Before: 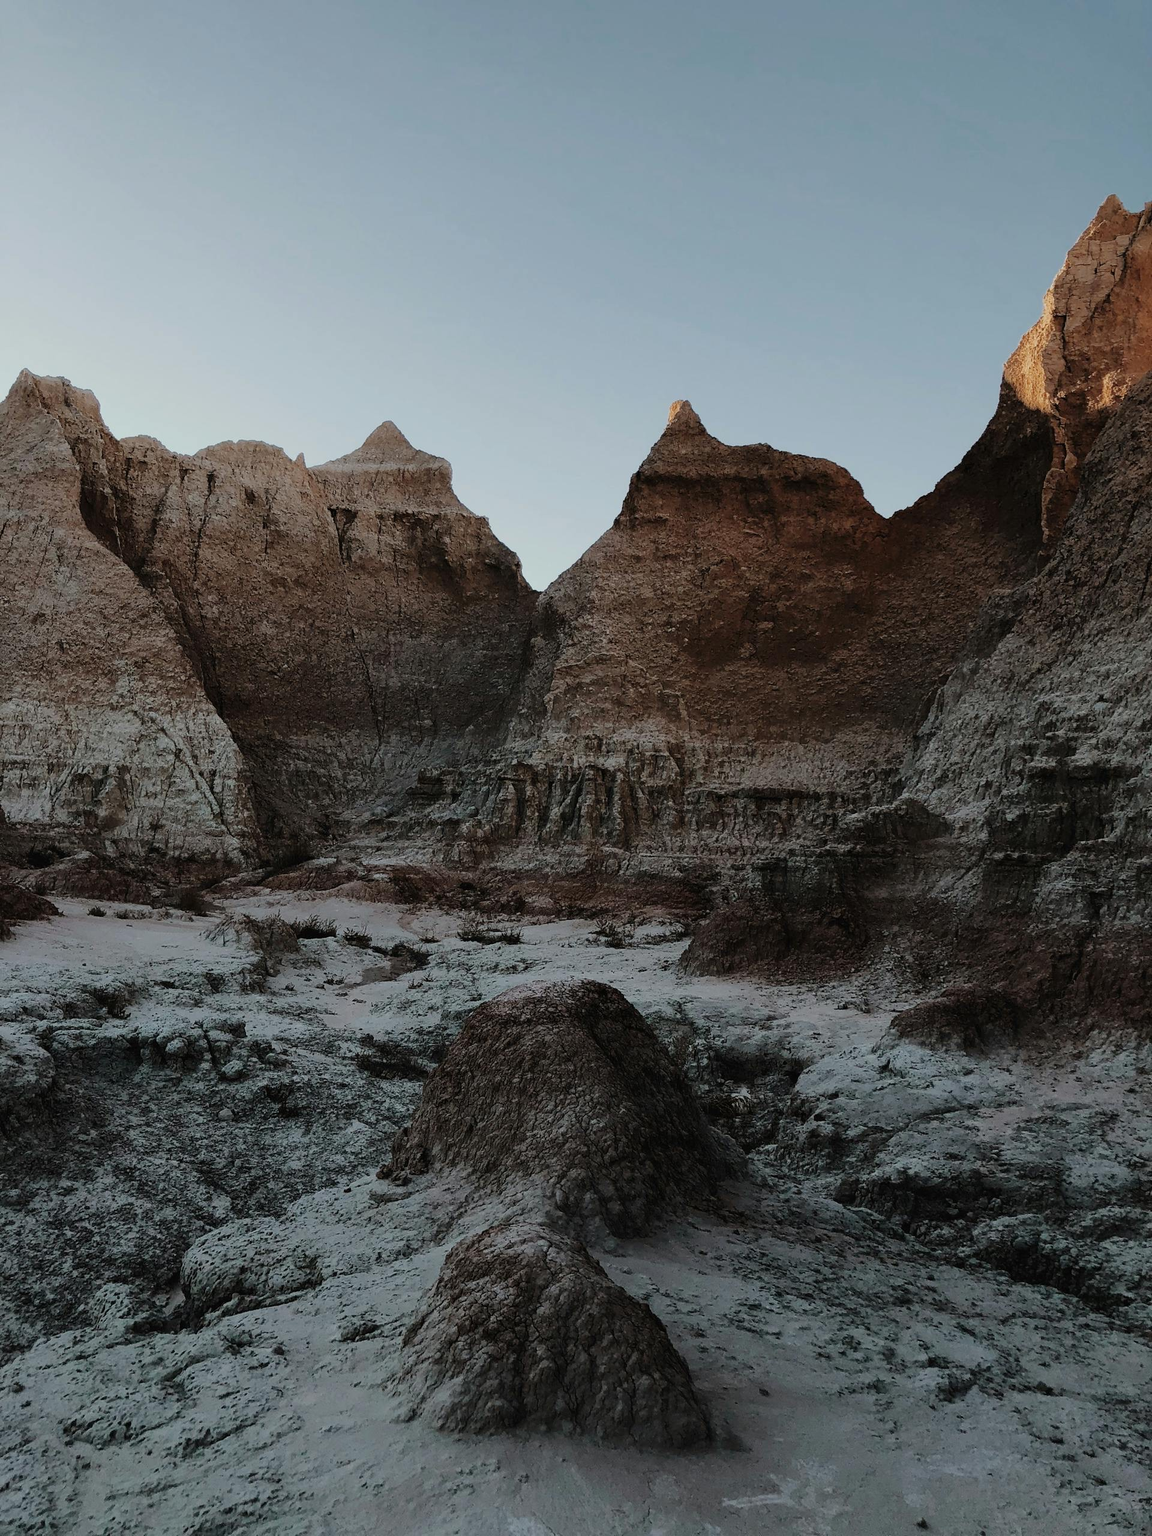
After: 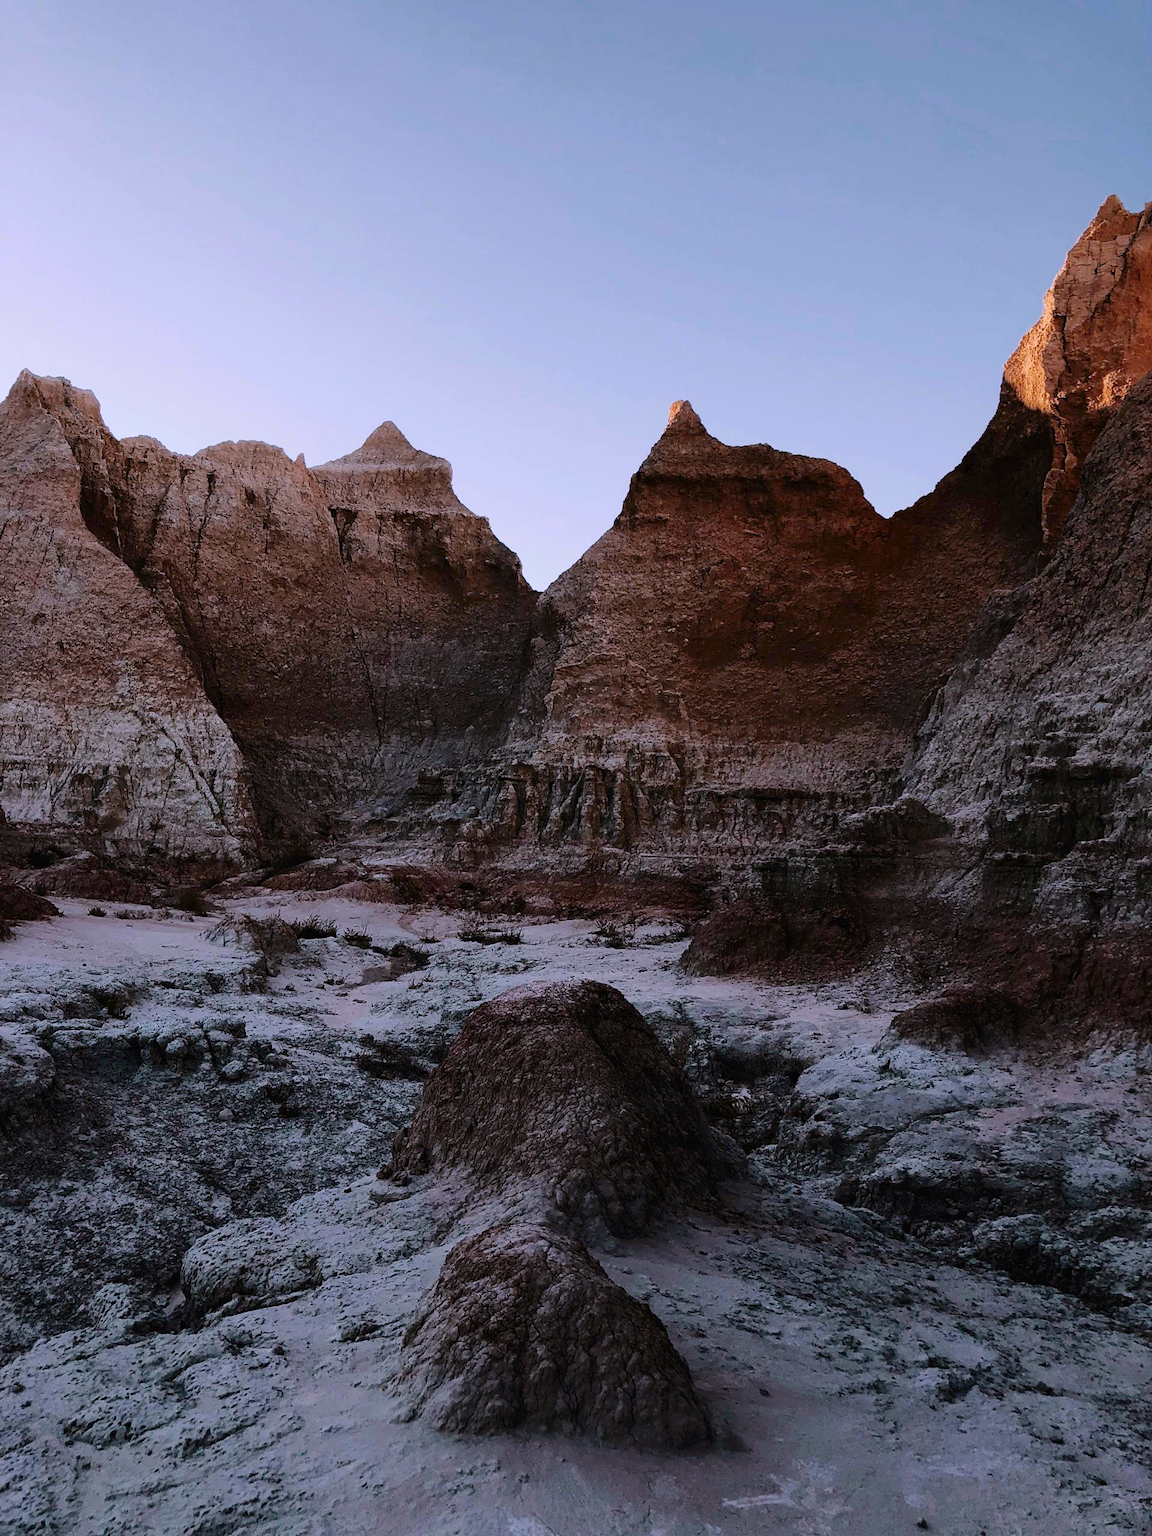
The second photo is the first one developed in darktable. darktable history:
white balance: red 1.066, blue 1.119
contrast brightness saturation: contrast 0.16, saturation 0.32
